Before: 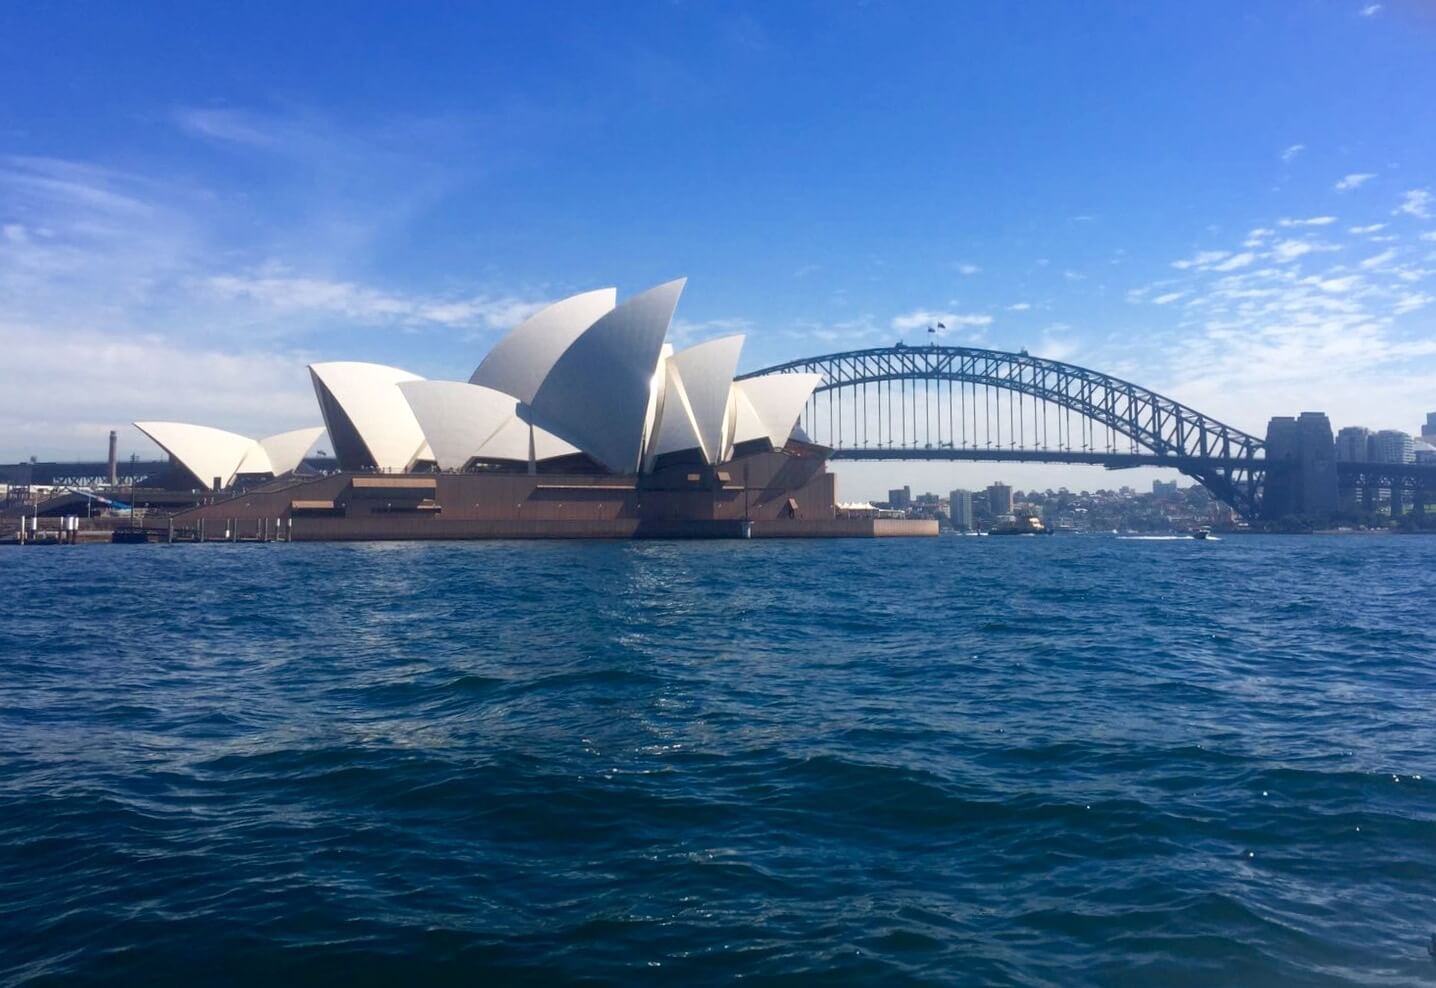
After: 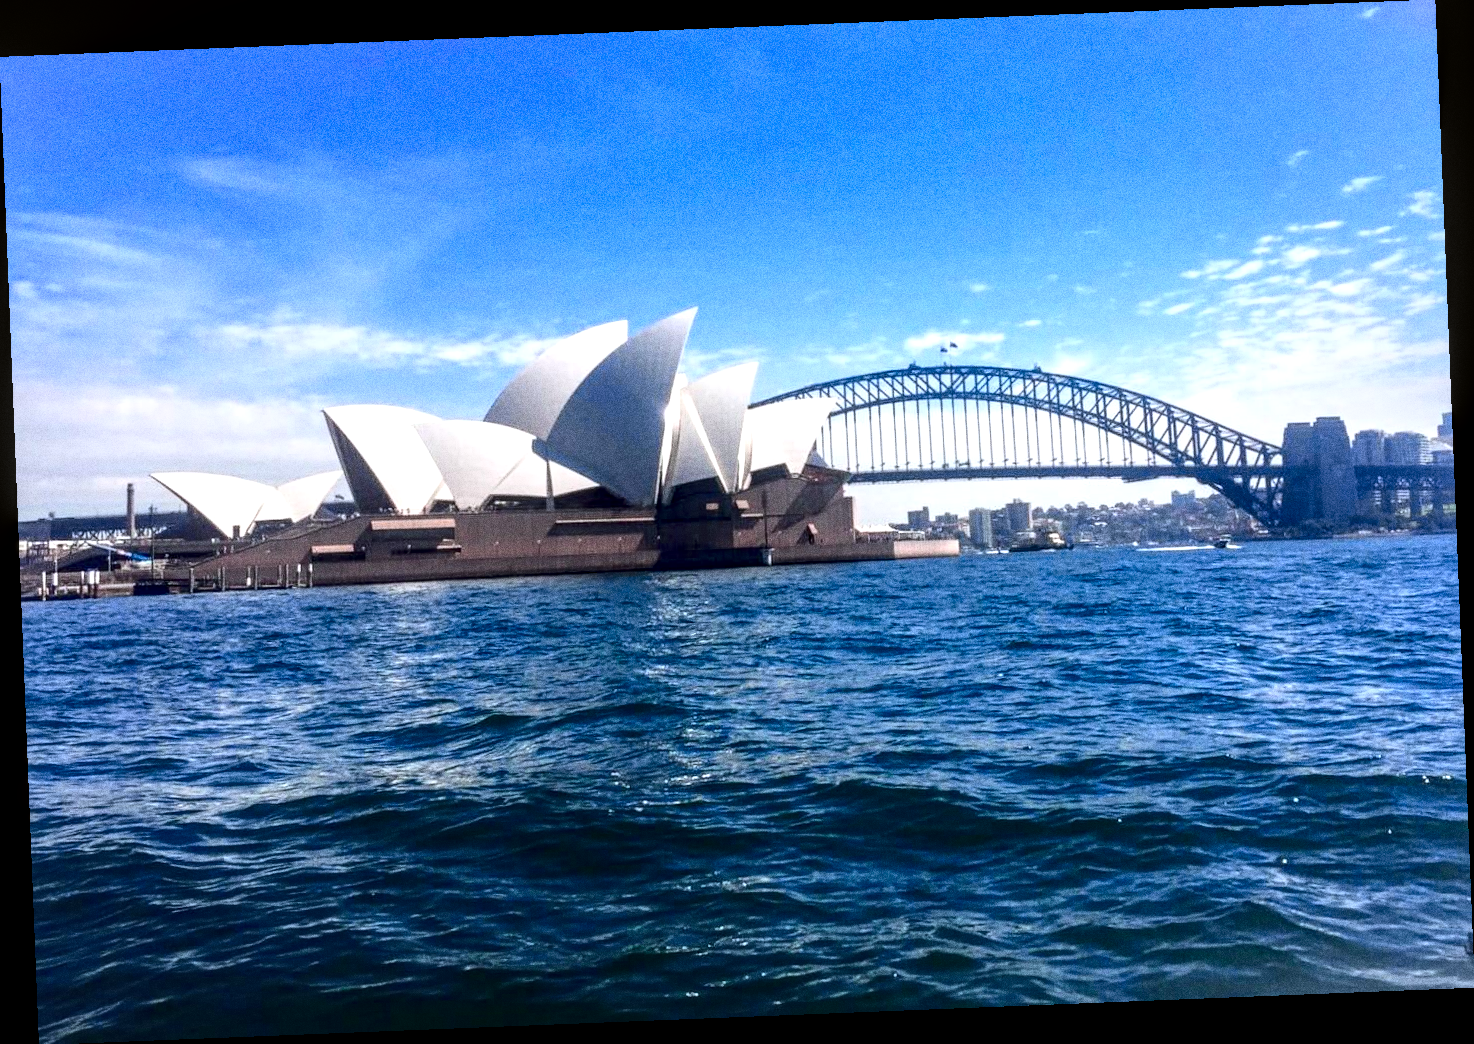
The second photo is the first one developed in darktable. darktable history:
grain: coarseness 0.09 ISO, strength 40%
color correction: highlights a* -0.182, highlights b* -0.124
contrast brightness saturation: contrast 0.04, saturation 0.07
local contrast: highlights 65%, shadows 54%, detail 169%, midtone range 0.514
tone curve: curves: ch0 [(0, 0.021) (0.049, 0.044) (0.157, 0.131) (0.359, 0.419) (0.469, 0.544) (0.634, 0.722) (0.839, 0.909) (0.998, 0.978)]; ch1 [(0, 0) (0.437, 0.408) (0.472, 0.47) (0.502, 0.503) (0.527, 0.53) (0.564, 0.573) (0.614, 0.654) (0.669, 0.748) (0.859, 0.899) (1, 1)]; ch2 [(0, 0) (0.33, 0.301) (0.421, 0.443) (0.487, 0.504) (0.502, 0.509) (0.535, 0.537) (0.565, 0.595) (0.608, 0.667) (1, 1)], color space Lab, independent channels, preserve colors none
tone equalizer: -8 EV -0.002 EV, -7 EV 0.005 EV, -6 EV -0.009 EV, -5 EV 0.011 EV, -4 EV -0.012 EV, -3 EV 0.007 EV, -2 EV -0.062 EV, -1 EV -0.293 EV, +0 EV -0.582 EV, smoothing diameter 2%, edges refinement/feathering 20, mask exposure compensation -1.57 EV, filter diffusion 5
rotate and perspective: rotation -2.29°, automatic cropping off
color calibration: illuminant as shot in camera, x 0.358, y 0.373, temperature 4628.91 K
